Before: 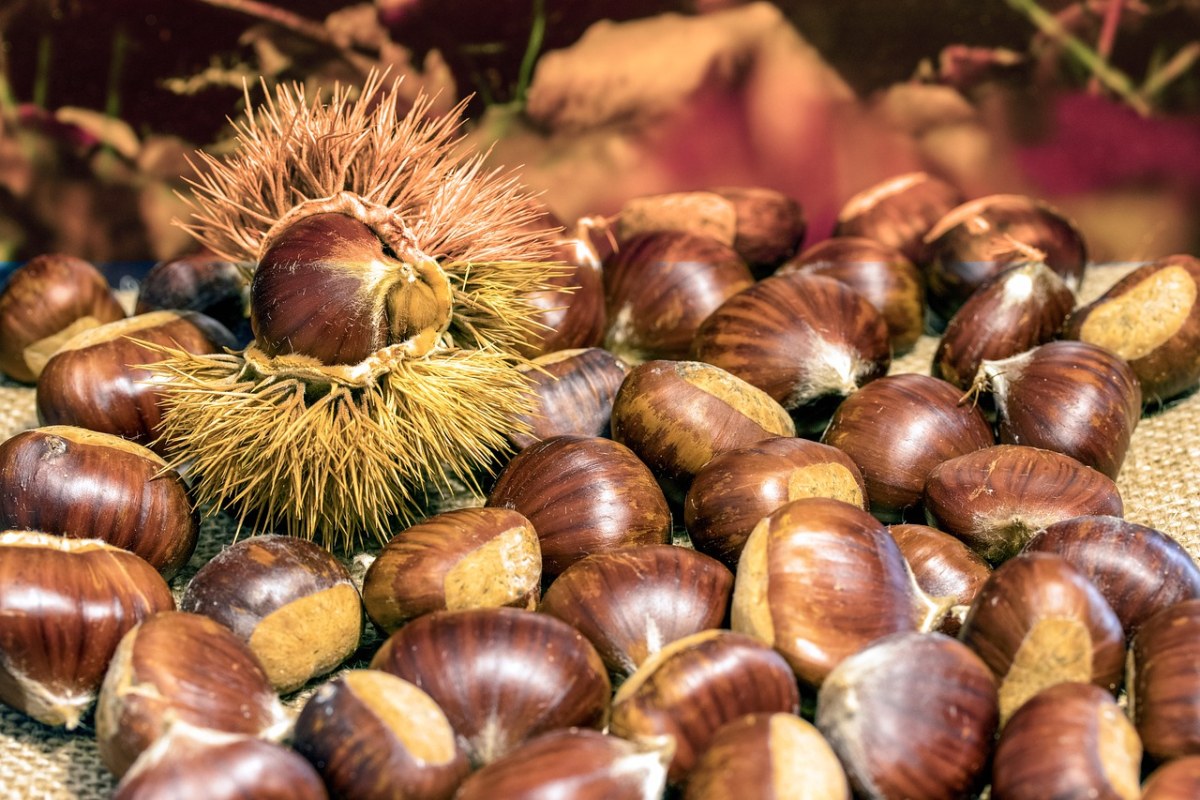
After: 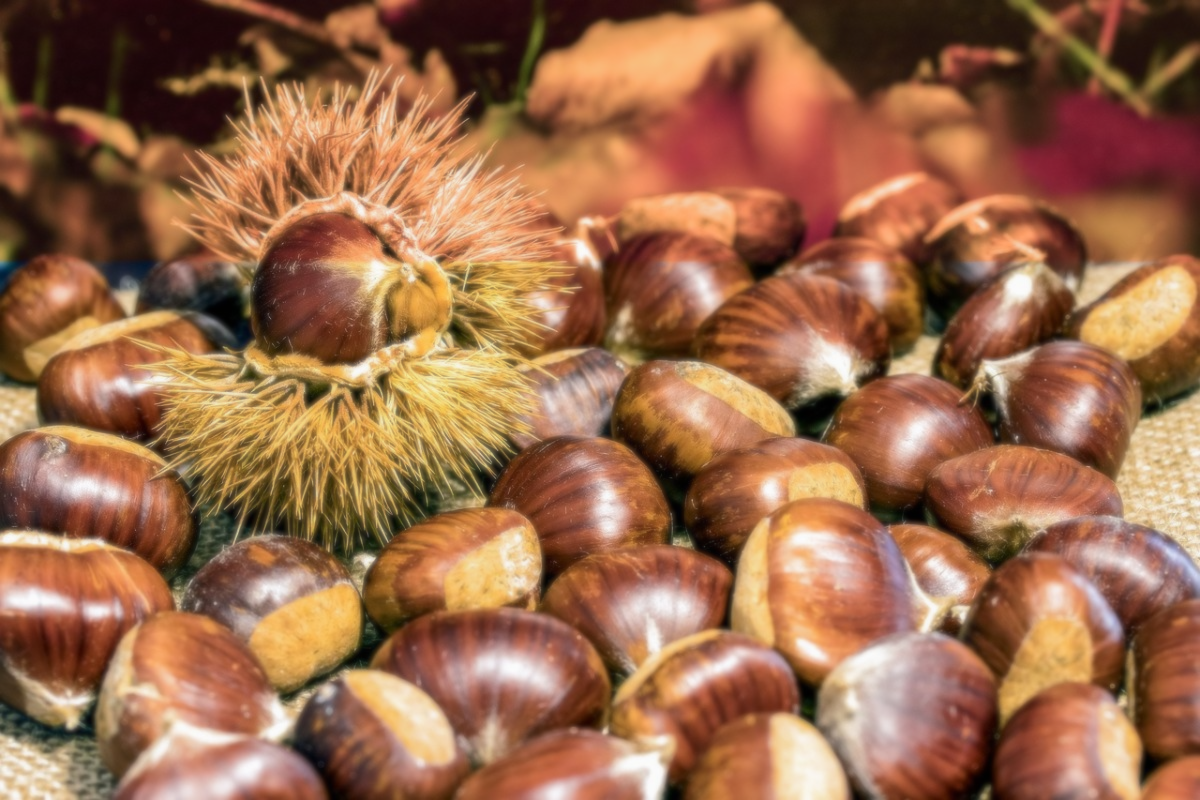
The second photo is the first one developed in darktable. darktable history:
shadows and highlights: shadows -20, white point adjustment -2, highlights -35
soften: size 8.67%, mix 49%
